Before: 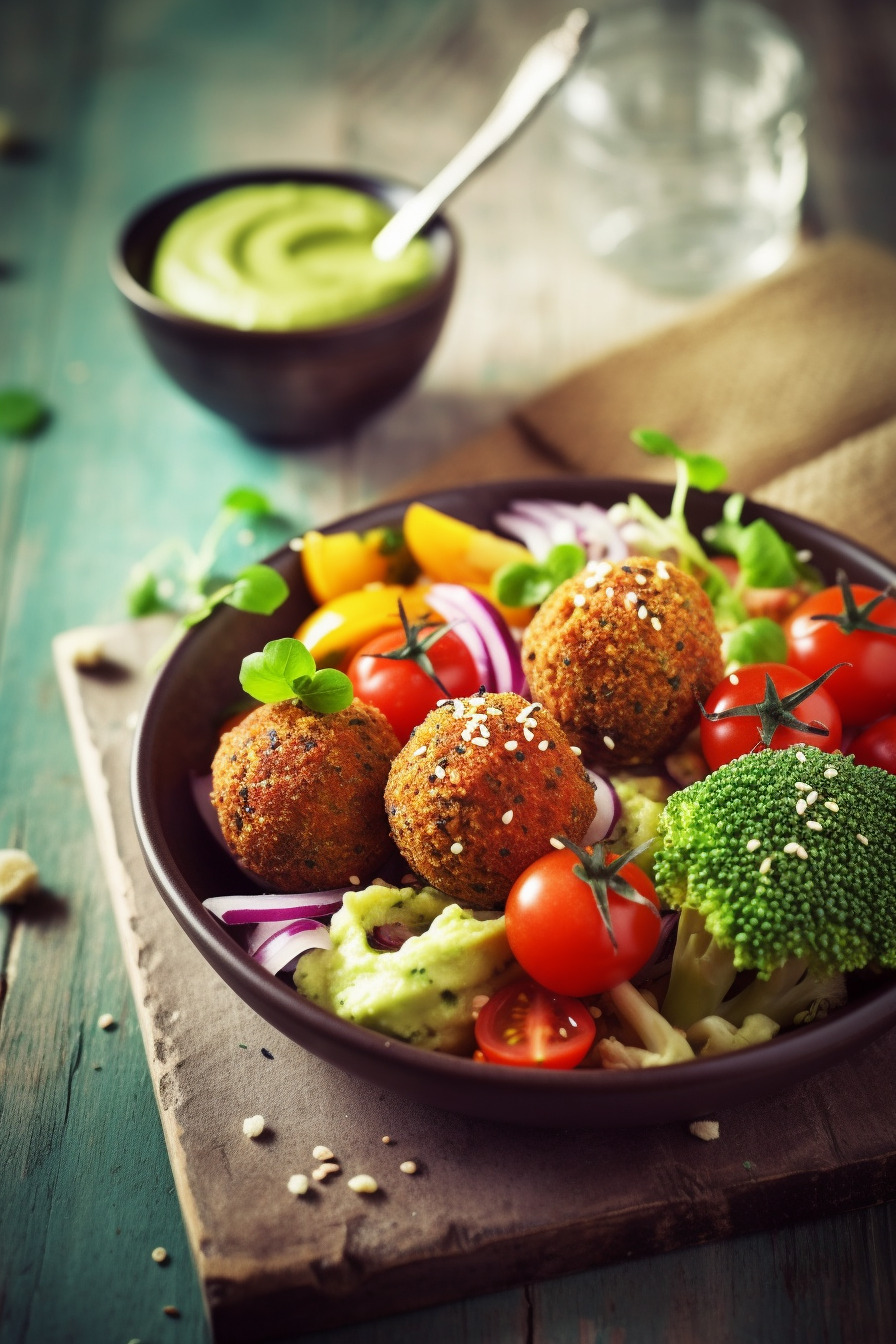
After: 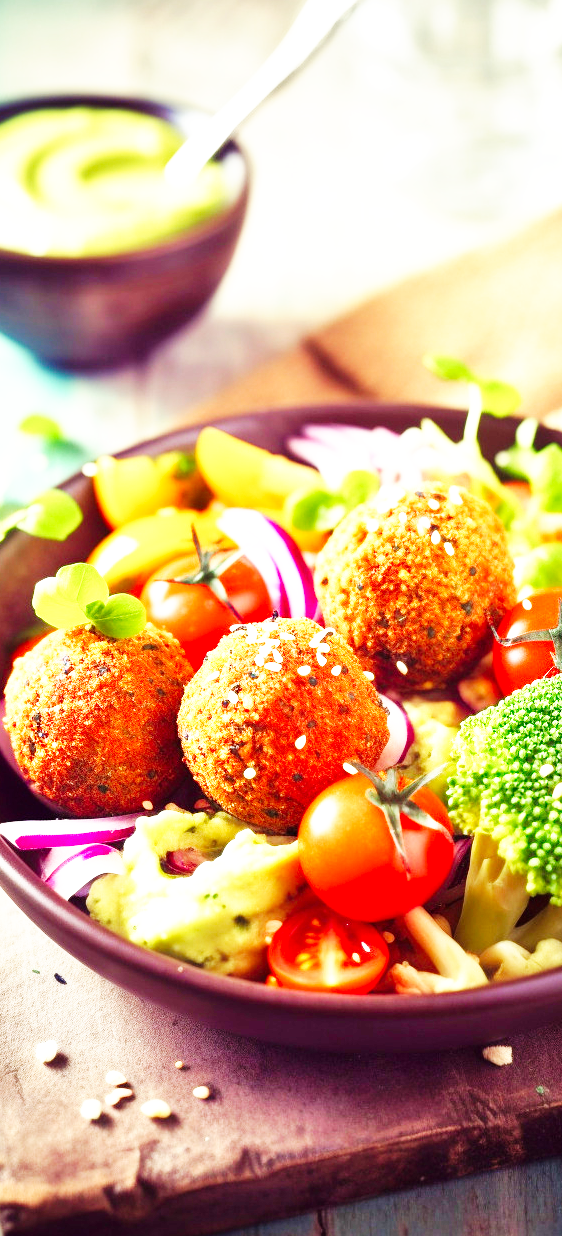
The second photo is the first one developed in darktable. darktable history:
tone equalizer: -8 EV 0.982 EV, -7 EV 1.03 EV, -6 EV 1.01 EV, -5 EV 1 EV, -4 EV 1.01 EV, -3 EV 0.743 EV, -2 EV 0.49 EV, -1 EV 0.27 EV
color zones: curves: ch1 [(0.25, 0.5) (0.747, 0.71)]
crop and rotate: left 23.181%, top 5.622%, right 14.078%, bottom 2.353%
exposure: black level correction 0, exposure 0.499 EV, compensate highlight preservation false
base curve: curves: ch0 [(0, 0) (0.007, 0.004) (0.027, 0.03) (0.046, 0.07) (0.207, 0.54) (0.442, 0.872) (0.673, 0.972) (1, 1)], preserve colors none
